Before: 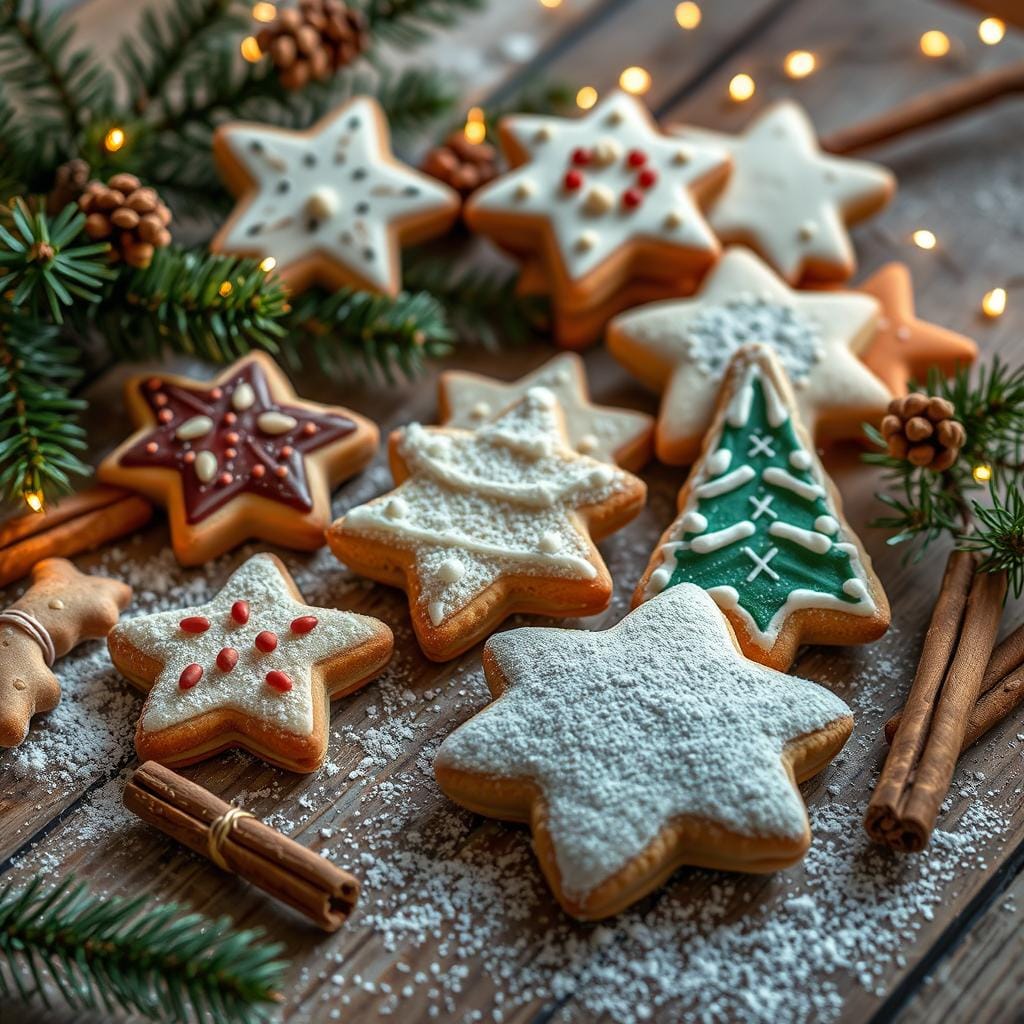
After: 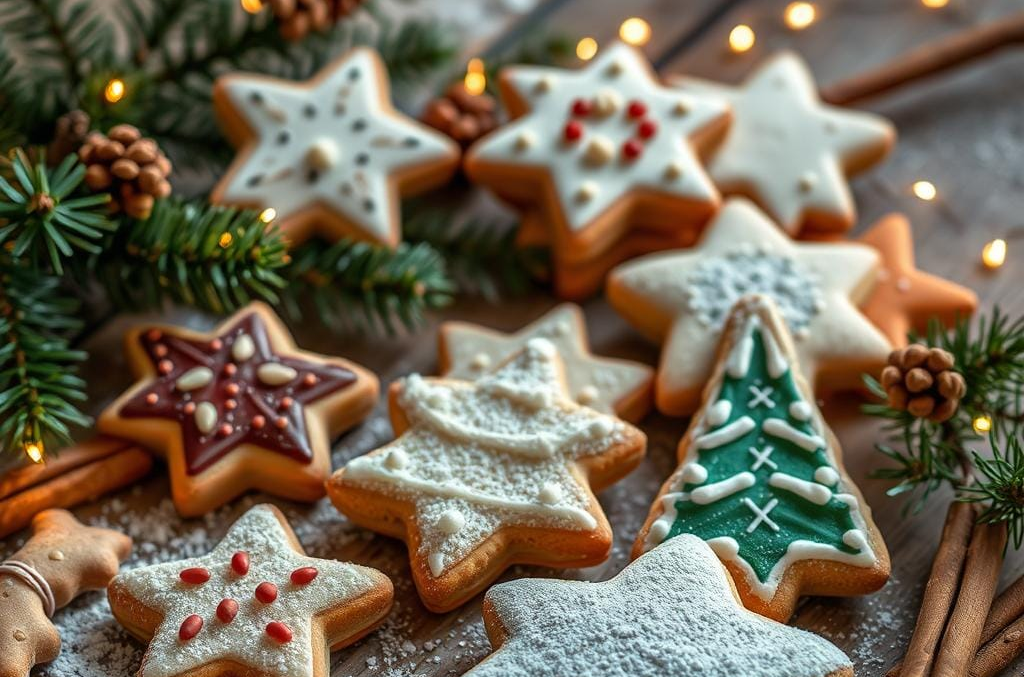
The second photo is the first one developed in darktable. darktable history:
crop and rotate: top 4.879%, bottom 28.995%
